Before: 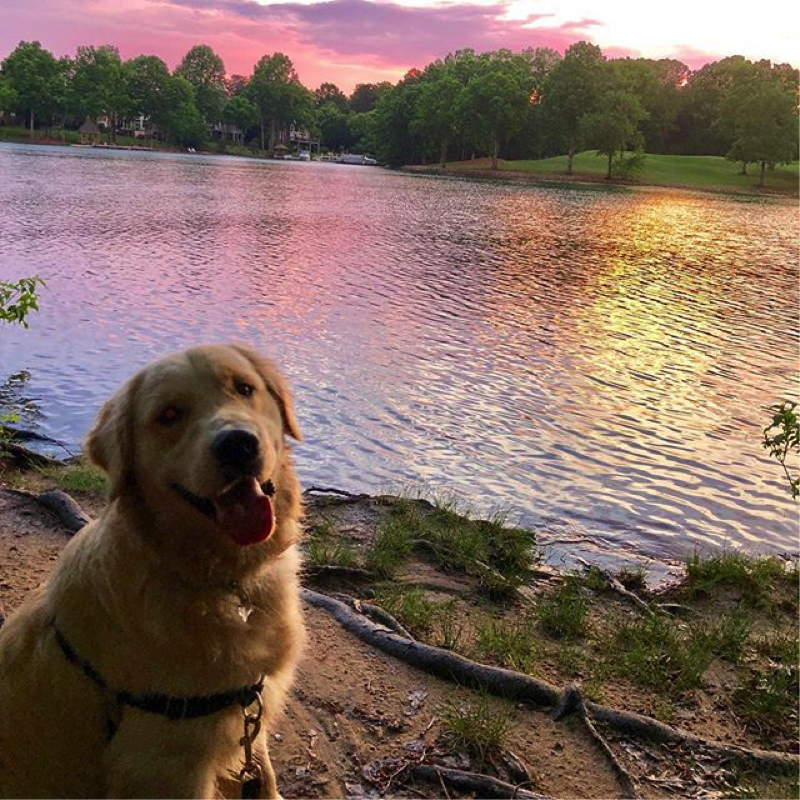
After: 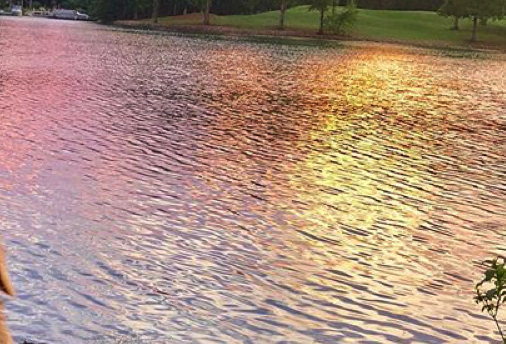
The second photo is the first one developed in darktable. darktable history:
crop: left 36.011%, top 18.199%, right 0.622%, bottom 38.744%
